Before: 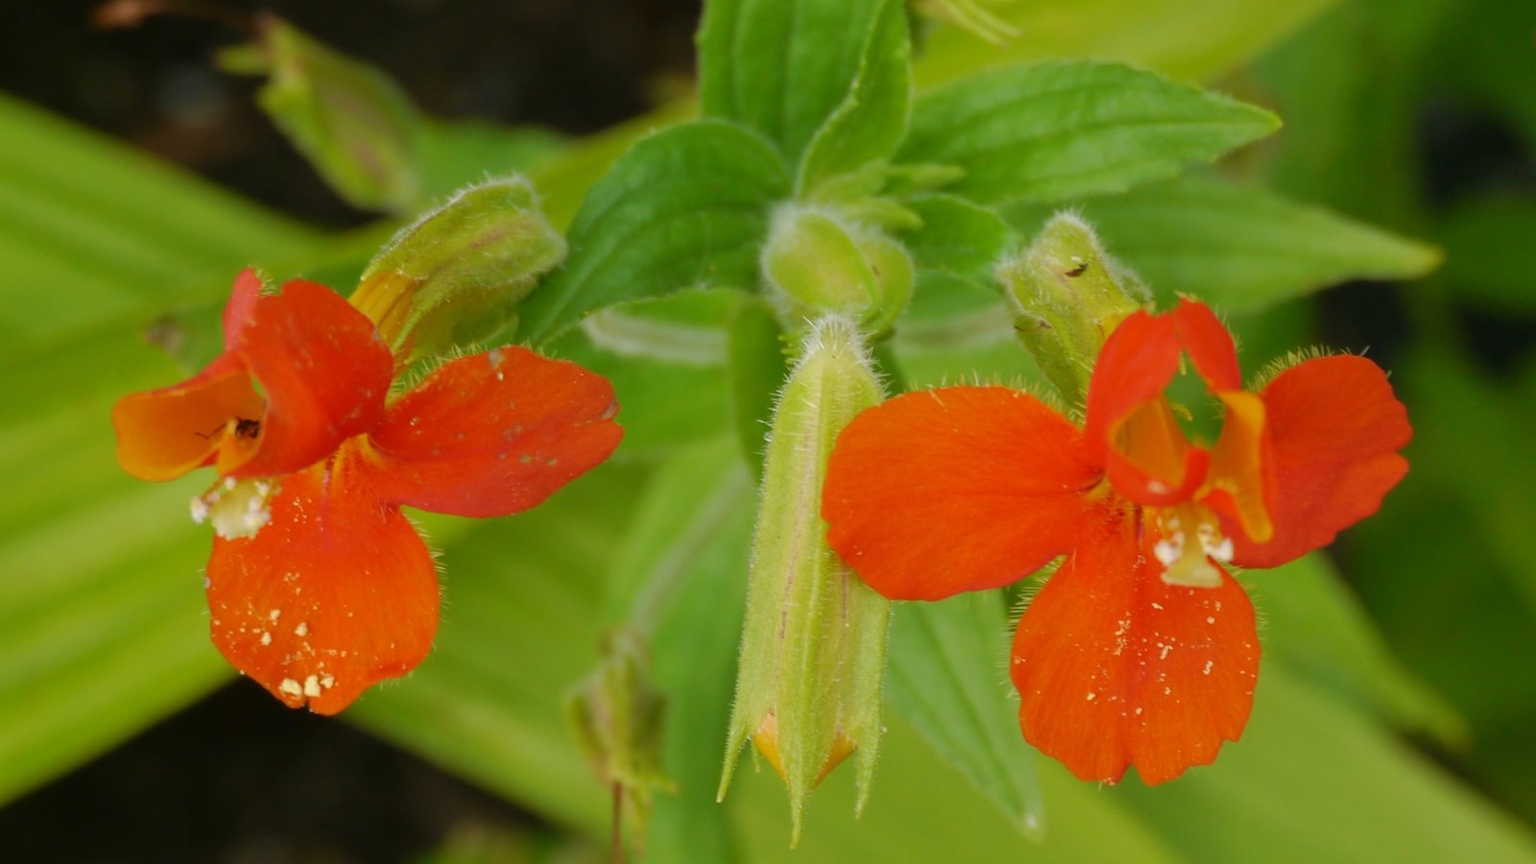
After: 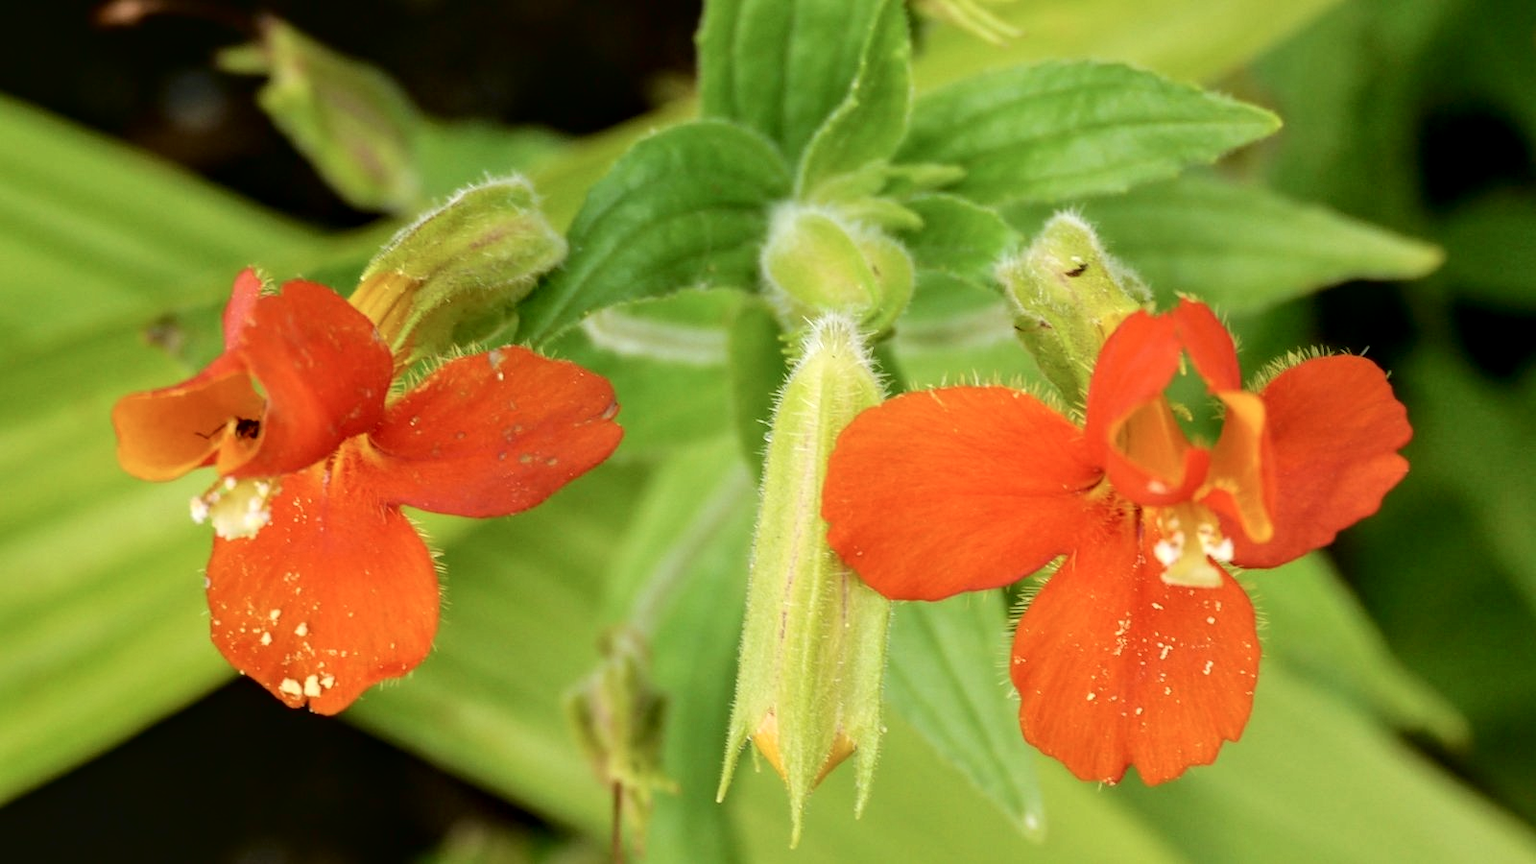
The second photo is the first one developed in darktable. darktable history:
local contrast: detail 130%
tone curve: curves: ch0 [(0, 0.016) (0.11, 0.039) (0.259, 0.235) (0.383, 0.437) (0.499, 0.597) (0.733, 0.867) (0.843, 0.948) (1, 1)], color space Lab, independent channels, preserve colors none
